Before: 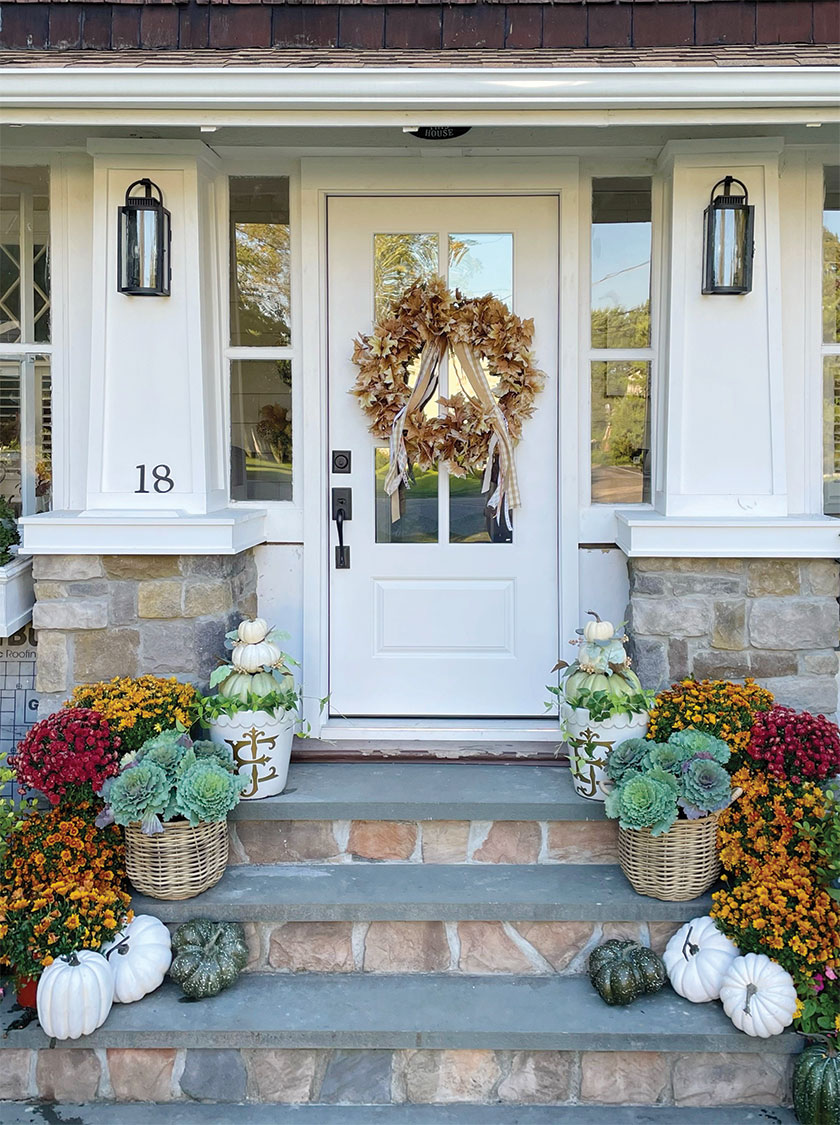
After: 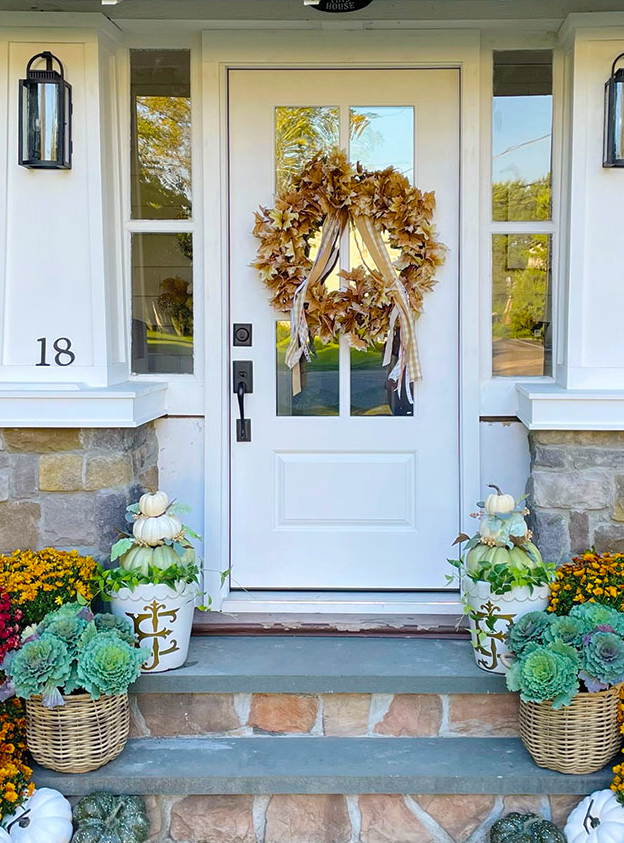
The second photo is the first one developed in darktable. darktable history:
crop and rotate: left 11.903%, top 11.347%, right 13.728%, bottom 13.701%
color balance rgb: perceptual saturation grading › global saturation 30.75%, global vibrance 20%
